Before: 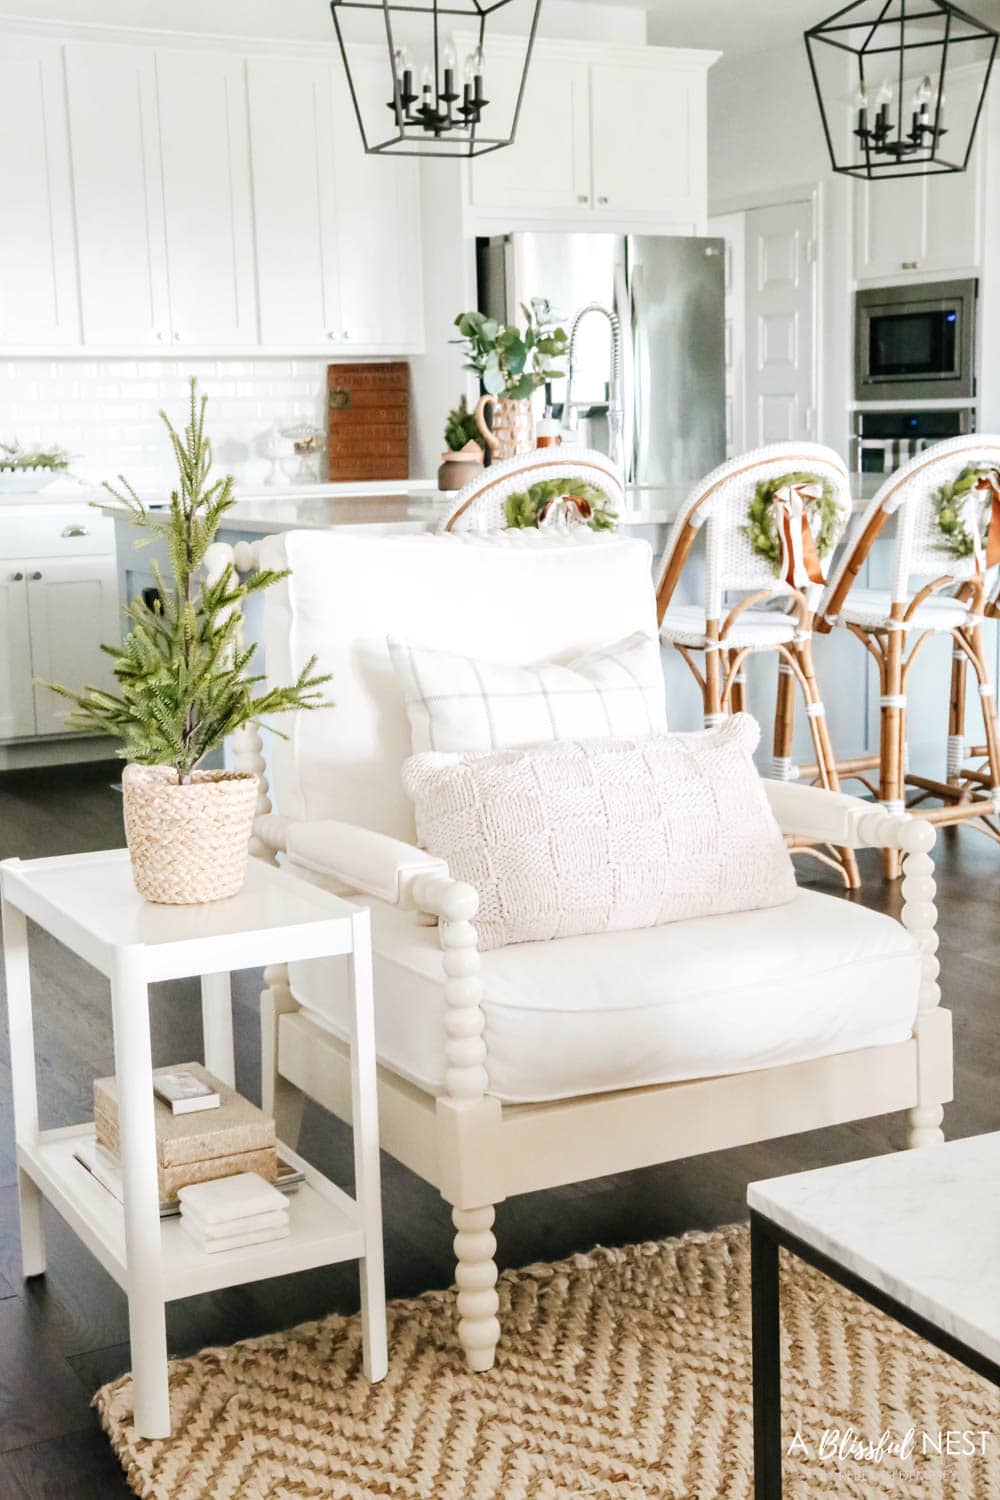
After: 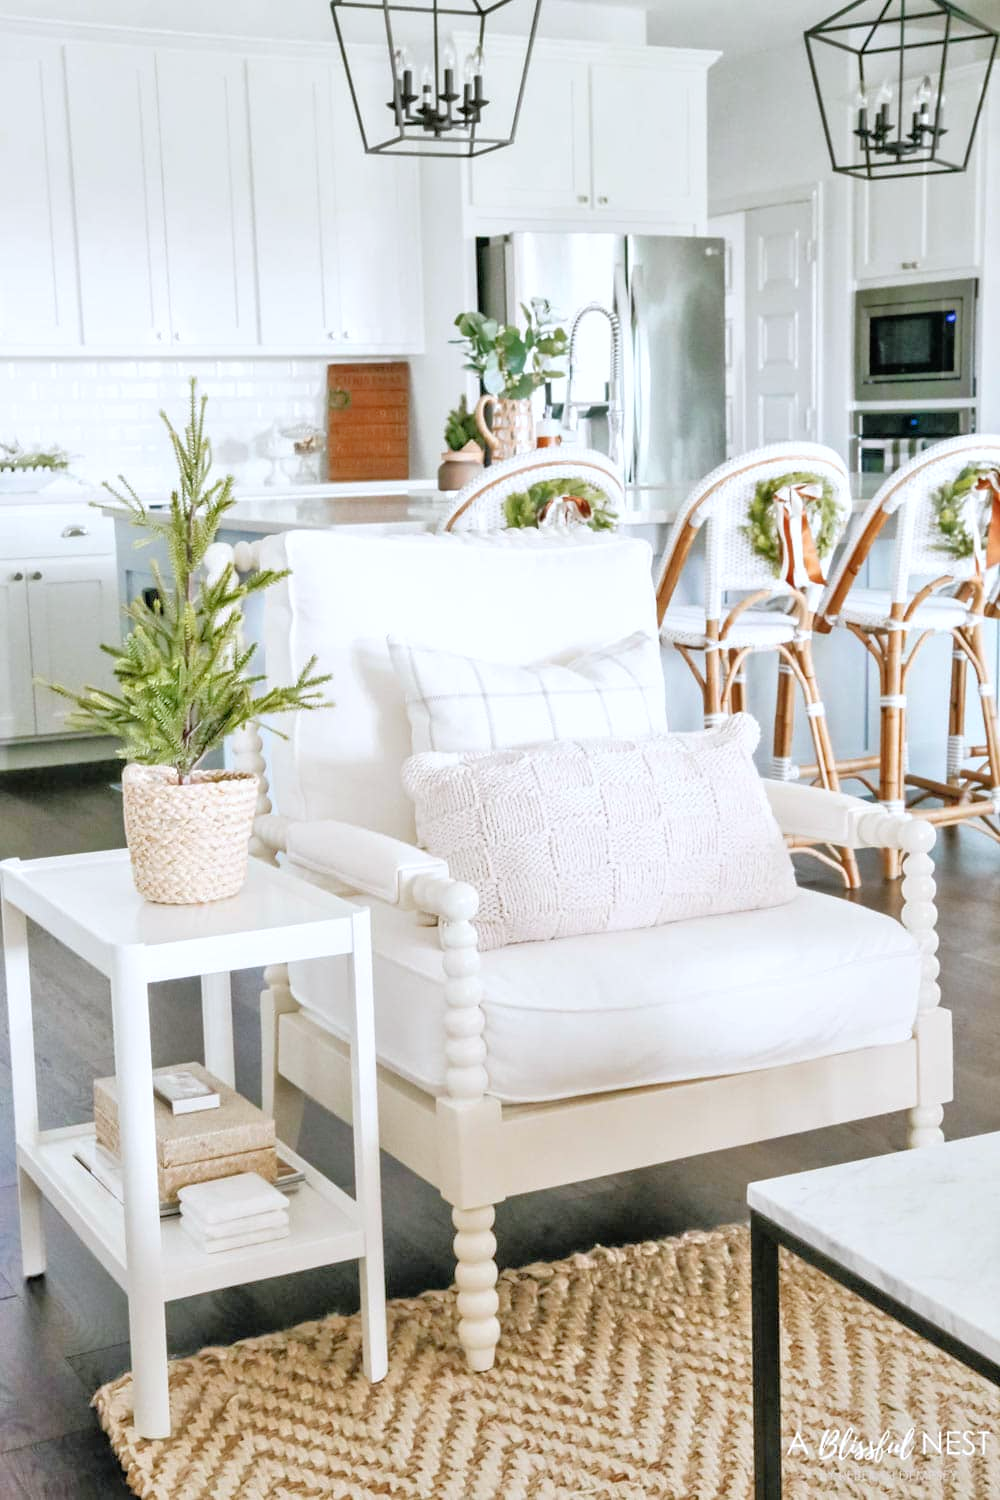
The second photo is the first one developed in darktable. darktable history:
tone equalizer: -7 EV 0.15 EV, -6 EV 0.6 EV, -5 EV 1.15 EV, -4 EV 1.33 EV, -3 EV 1.15 EV, -2 EV 0.6 EV, -1 EV 0.15 EV, mask exposure compensation -0.5 EV
white balance: red 0.976, blue 1.04
